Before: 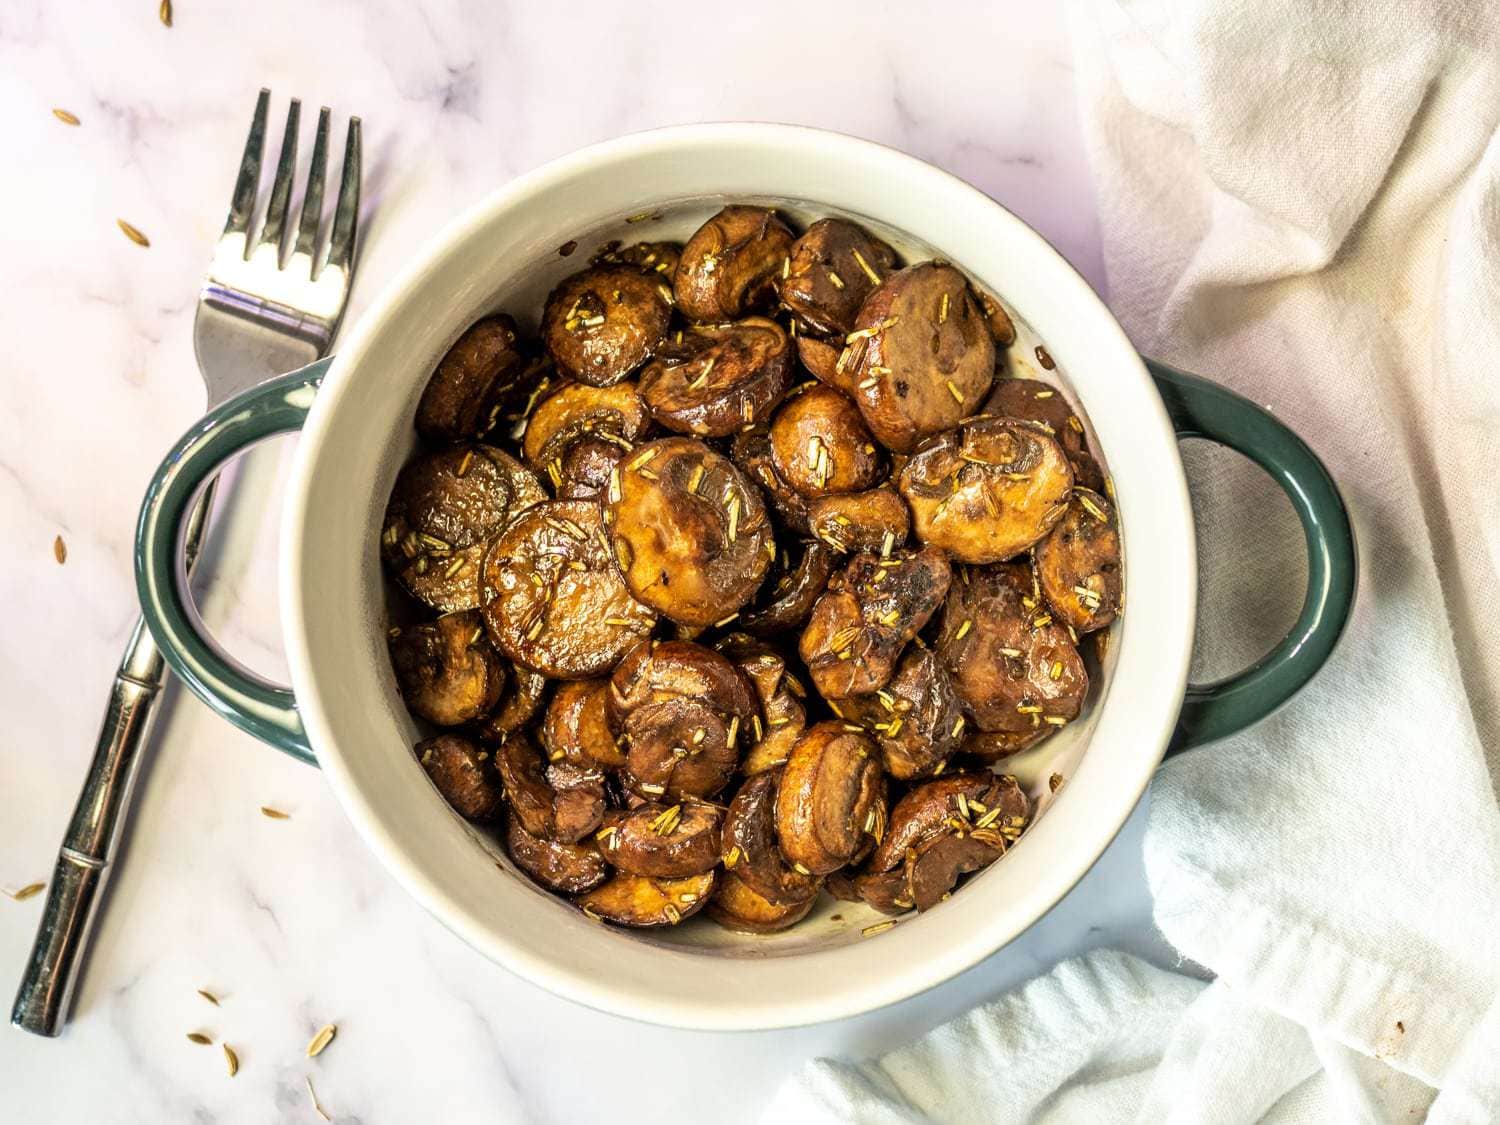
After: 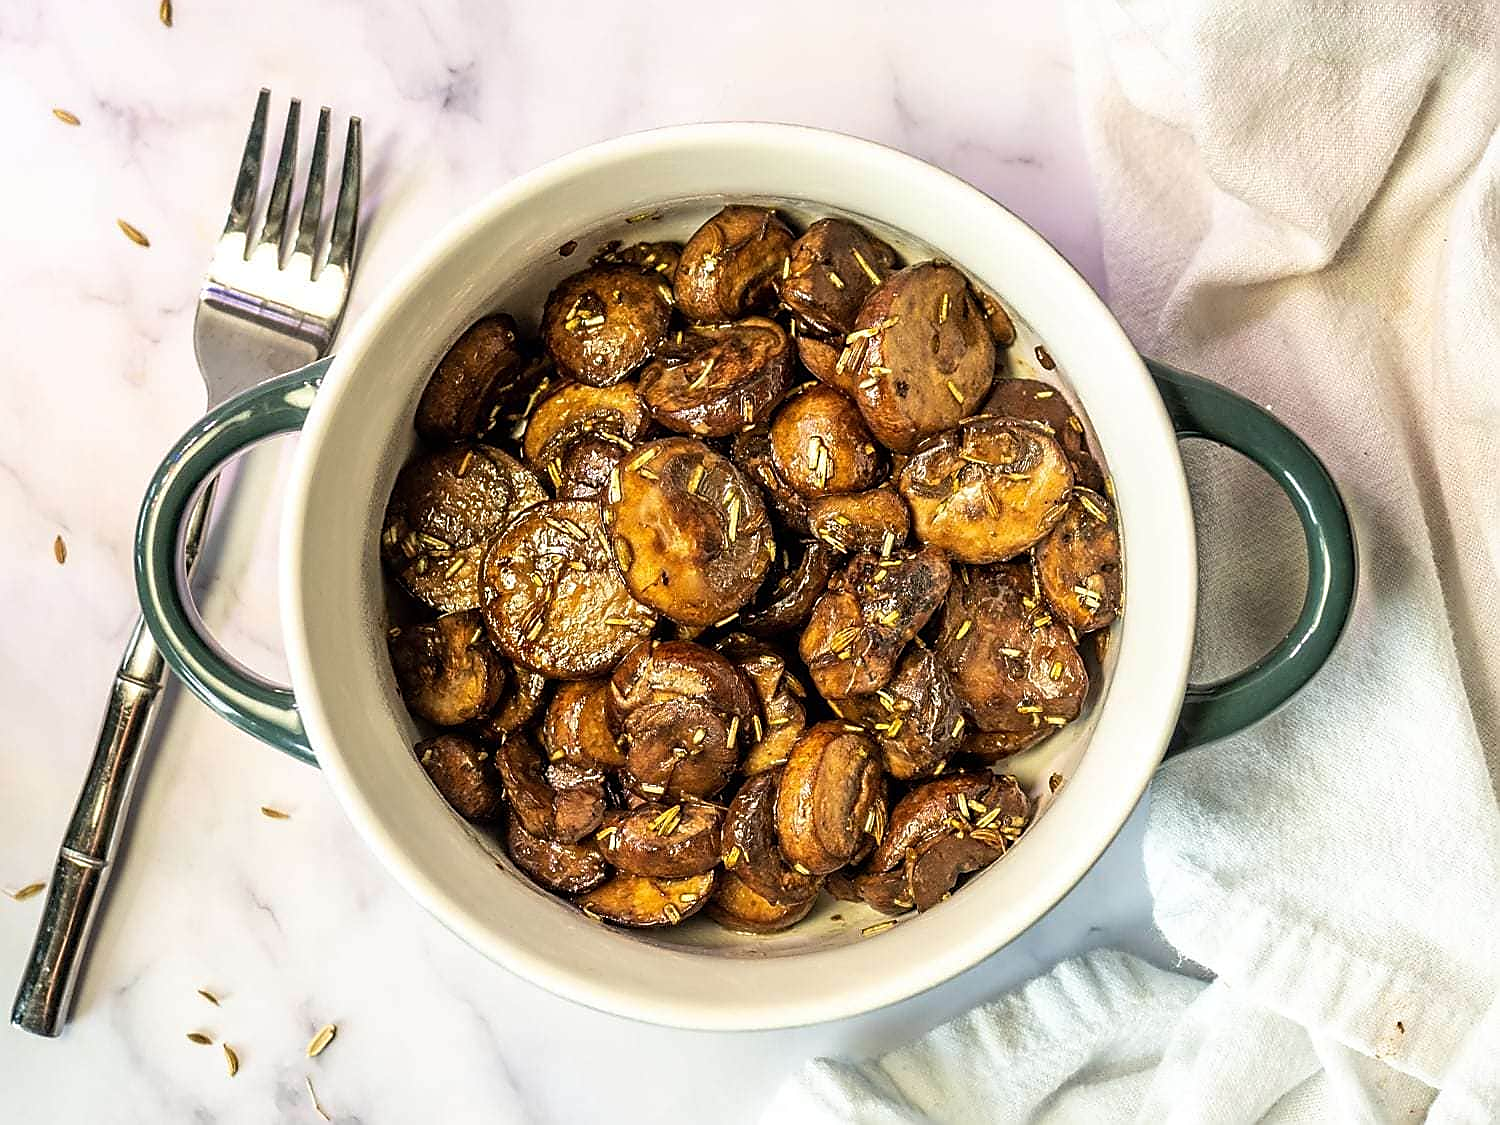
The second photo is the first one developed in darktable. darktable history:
sharpen: radius 1.405, amount 1.253, threshold 0.788
